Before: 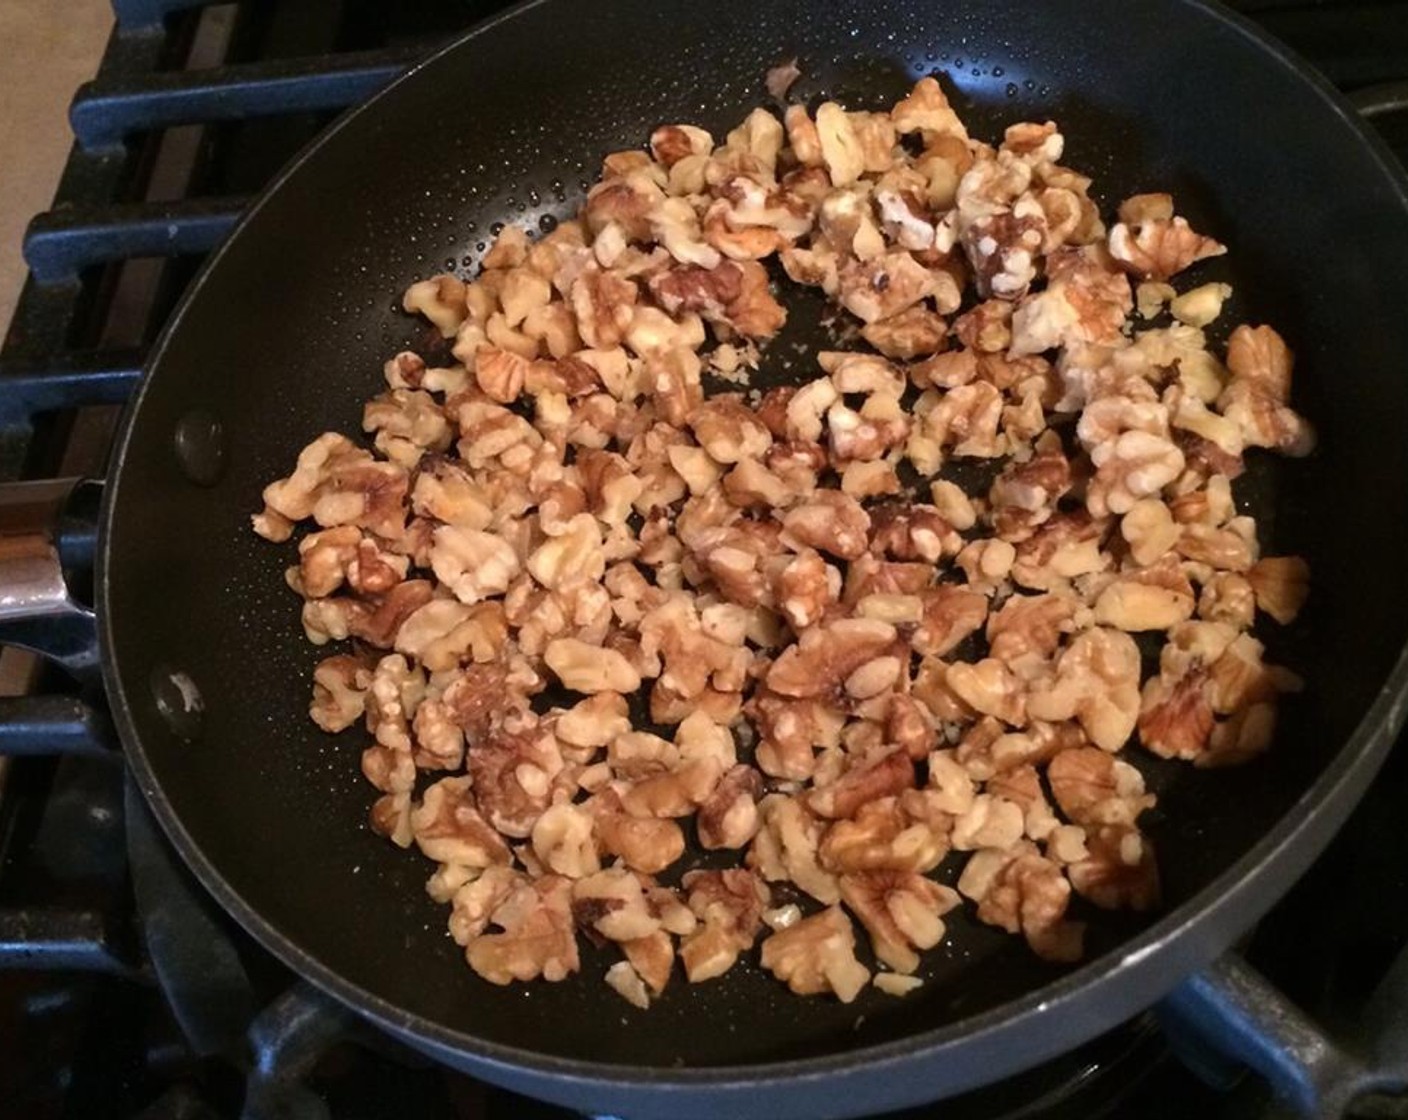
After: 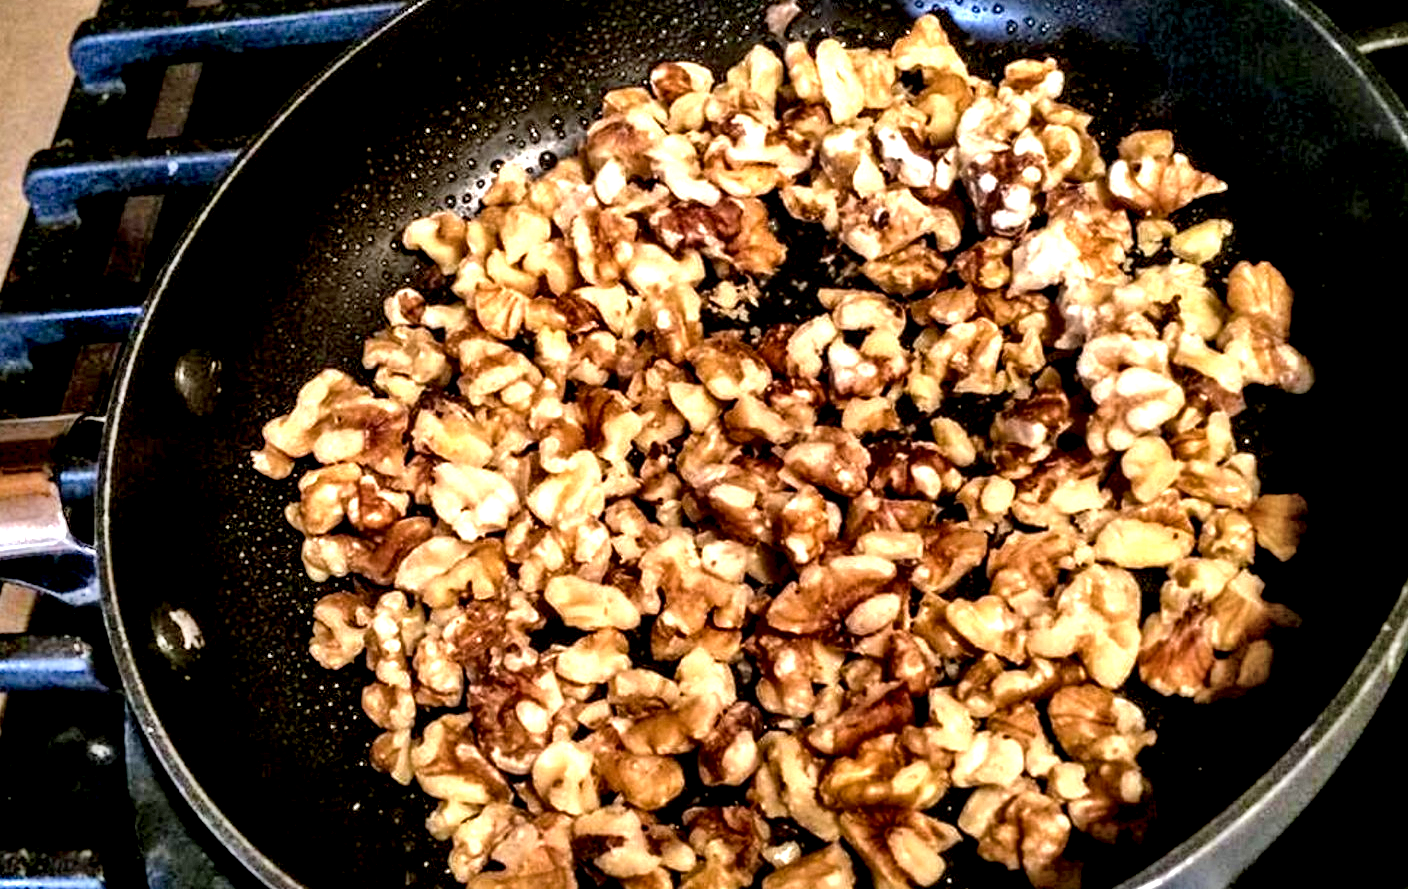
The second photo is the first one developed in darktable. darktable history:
local contrast: highlights 113%, shadows 45%, detail 292%
shadows and highlights: on, module defaults
crop and rotate: top 5.664%, bottom 14.898%
color balance rgb: shadows lift › chroma 2.048%, shadows lift › hue 247.75°, global offset › luminance -0.475%, perceptual saturation grading › global saturation 25.146%, global vibrance 20%
